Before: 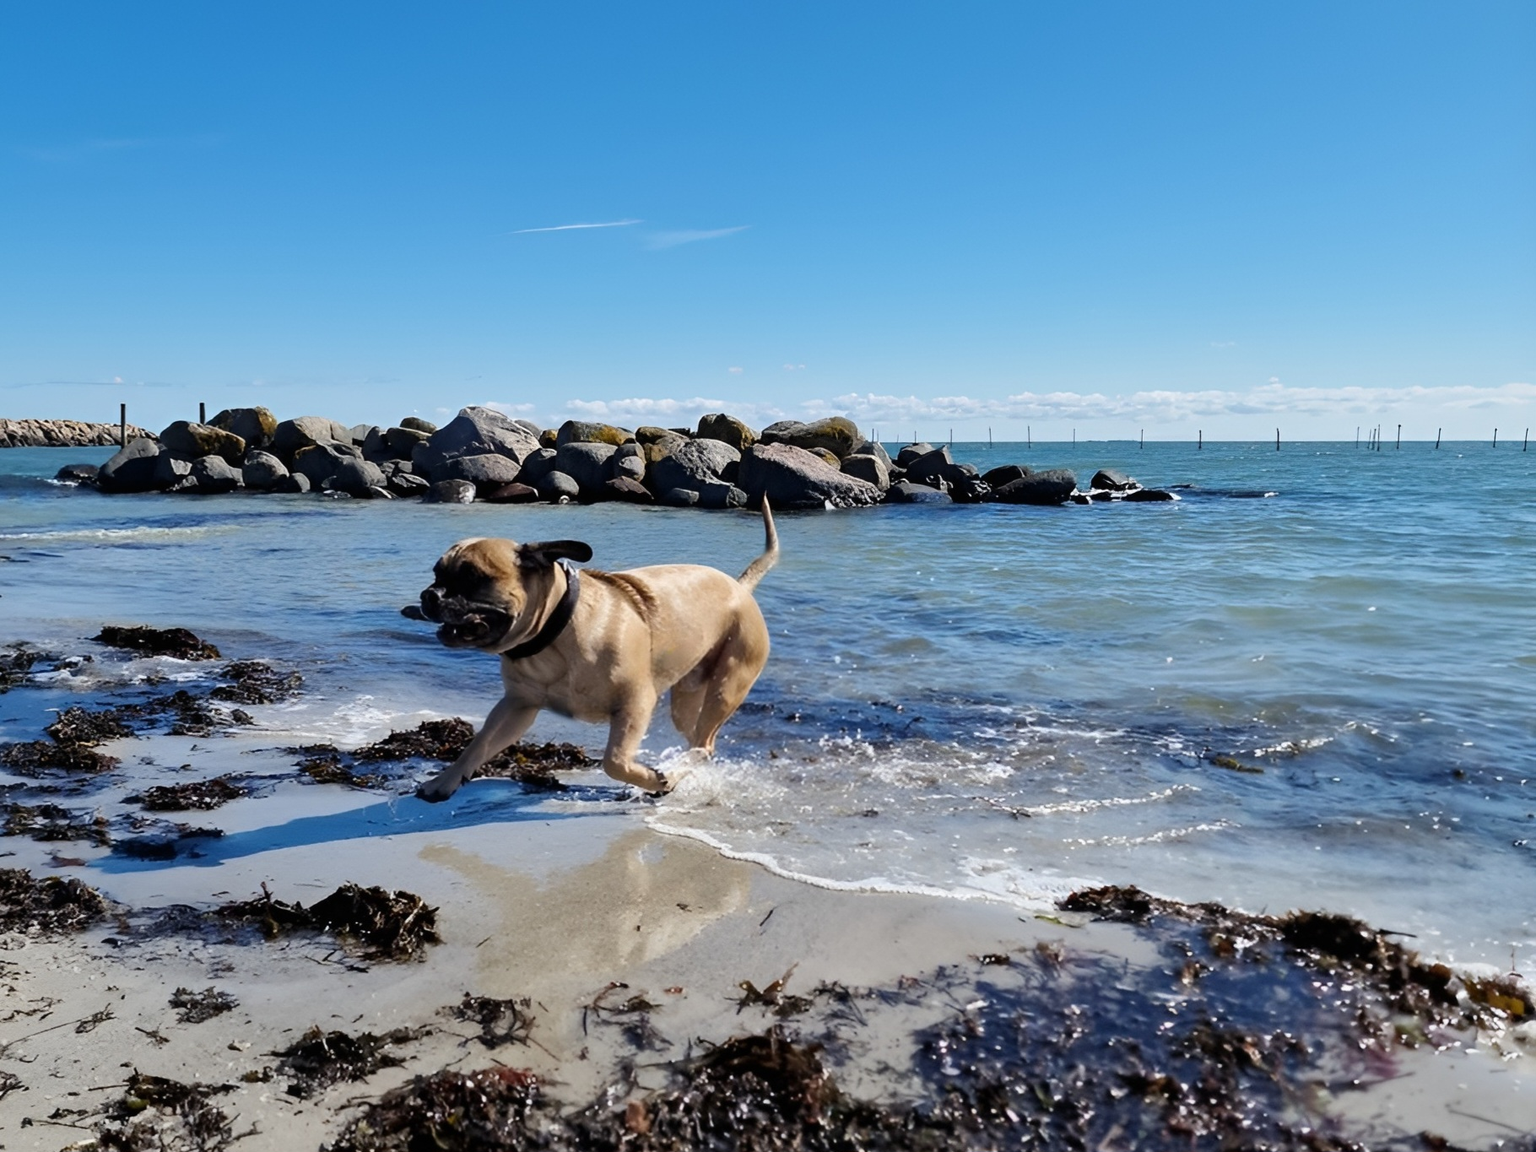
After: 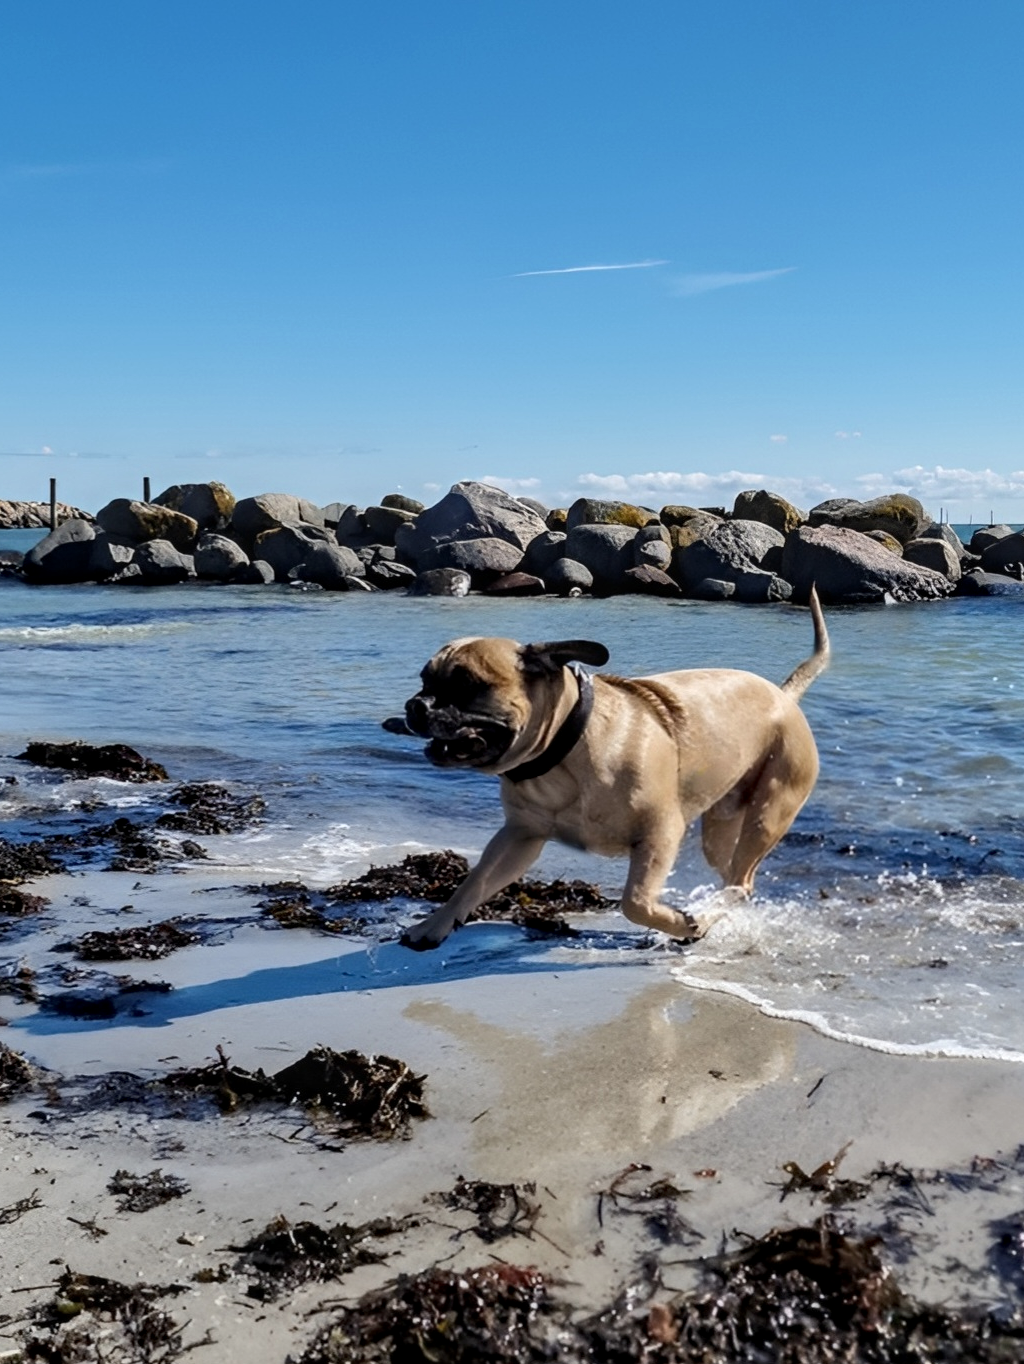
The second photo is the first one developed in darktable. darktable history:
crop: left 5.114%, right 38.589%
local contrast: on, module defaults
contrast brightness saturation: saturation -0.05
color balance: contrast -0.5%
